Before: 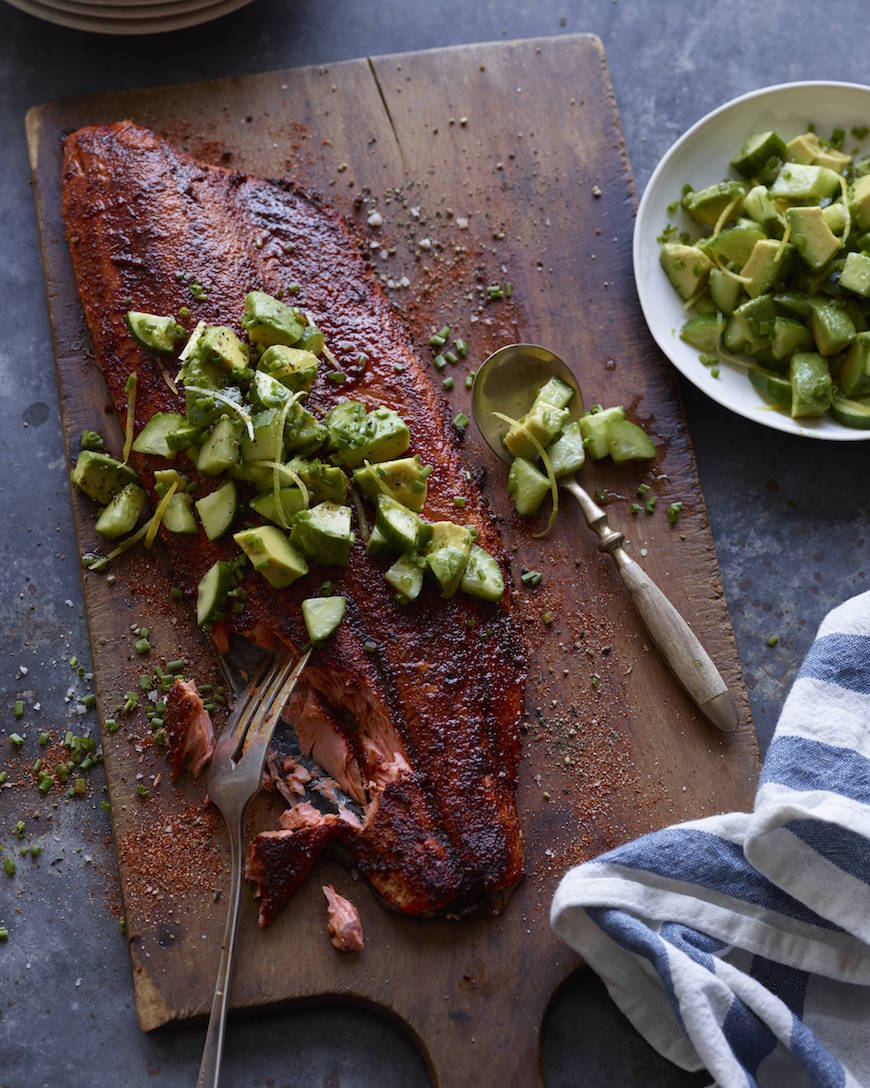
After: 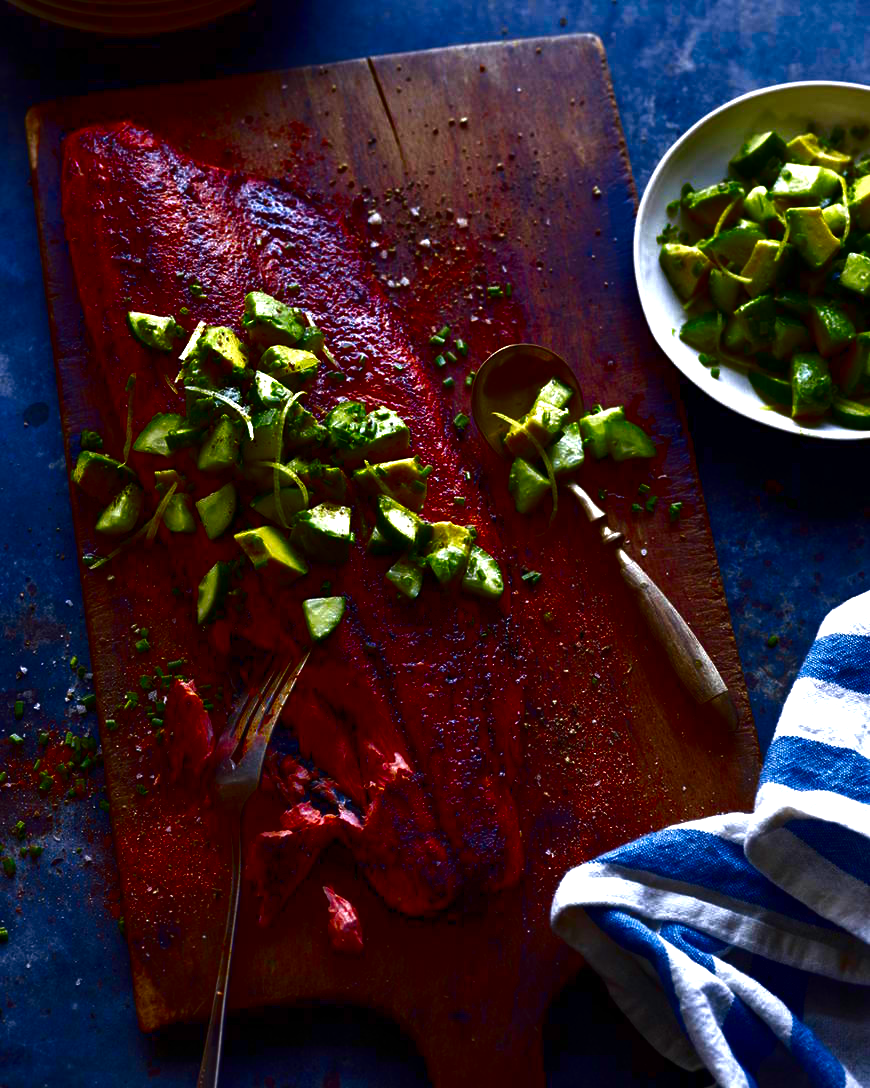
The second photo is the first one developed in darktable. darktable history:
exposure: black level correction 0, exposure 0.7 EV, compensate highlight preservation false
contrast brightness saturation: brightness -0.992, saturation 0.993
